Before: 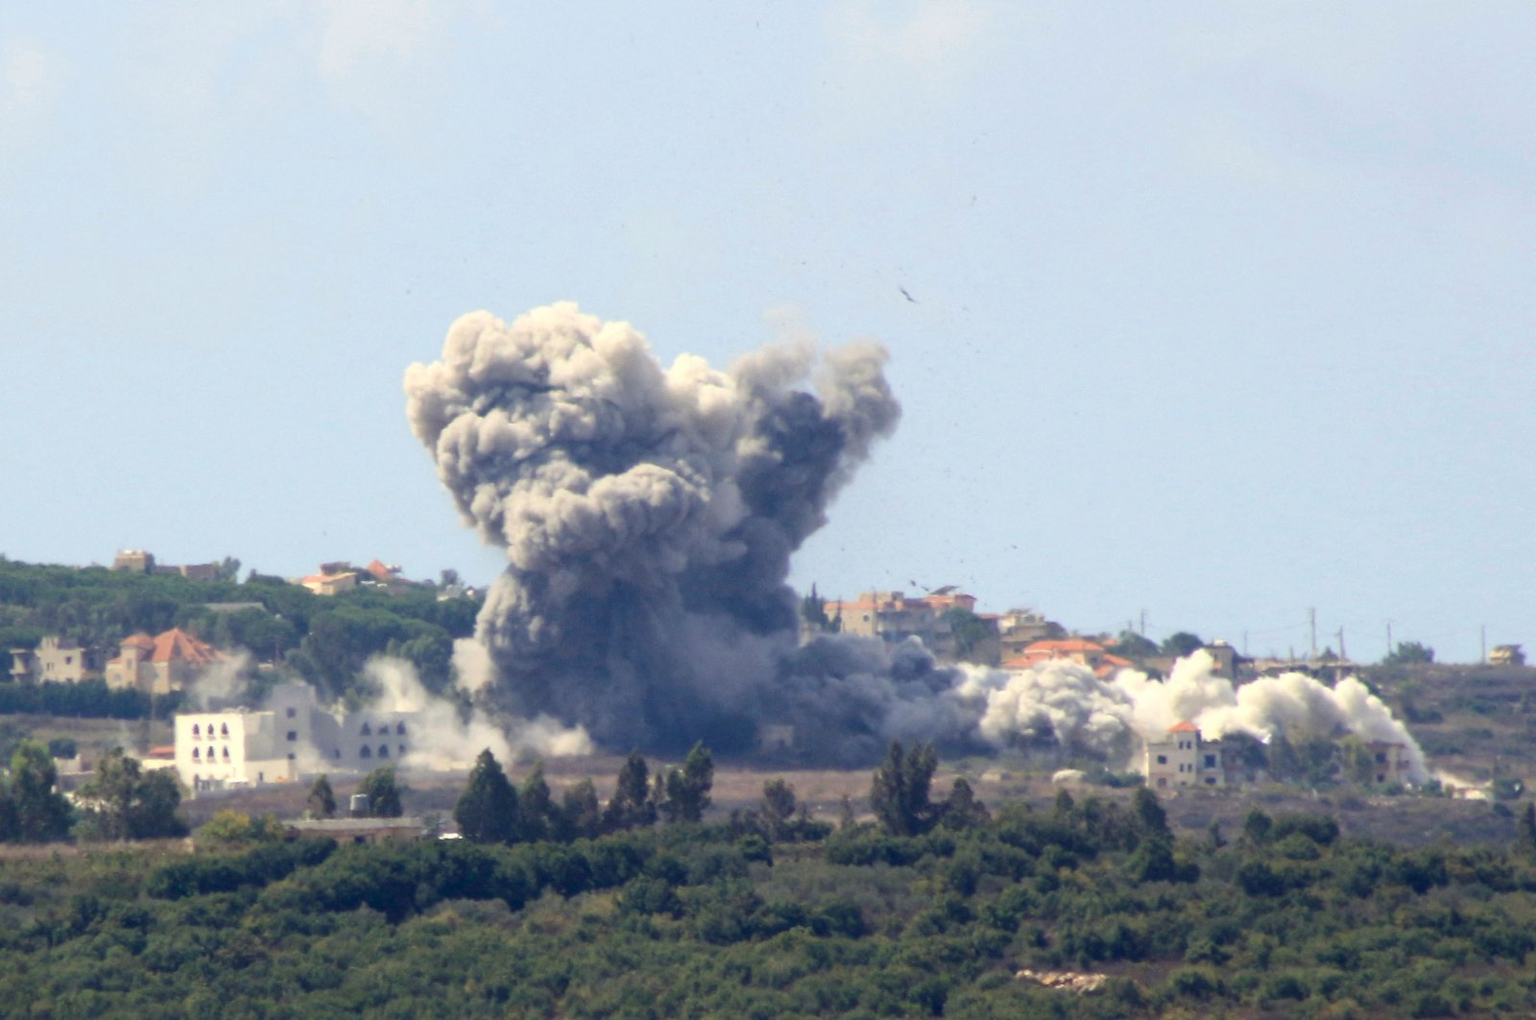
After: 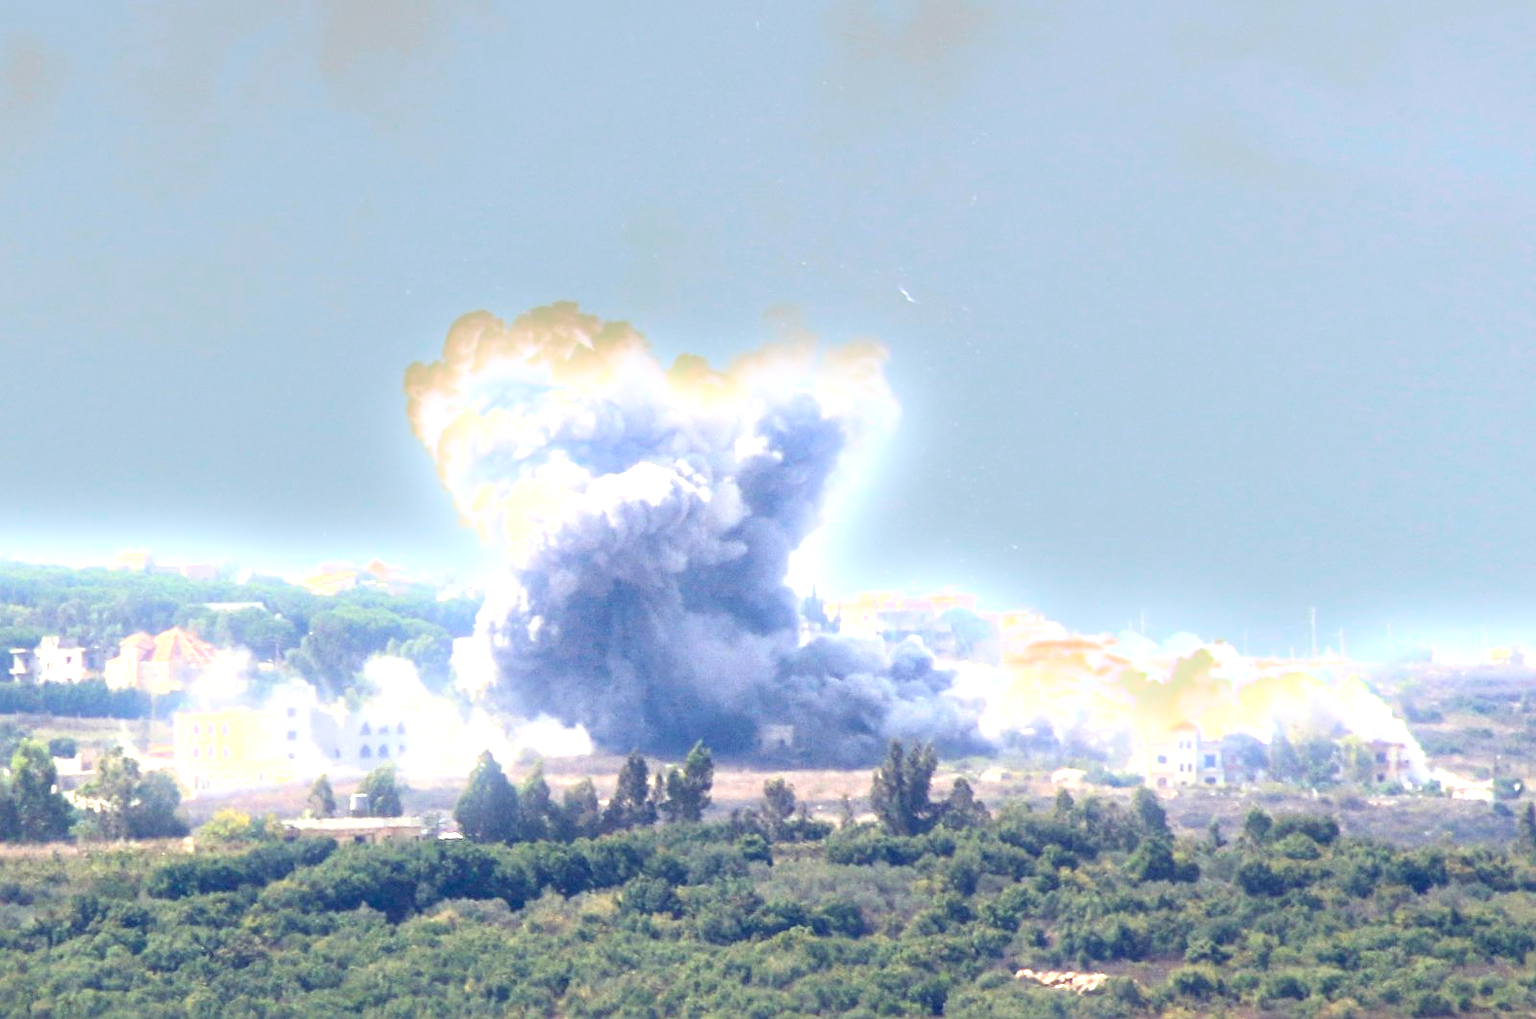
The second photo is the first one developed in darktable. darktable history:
bloom: size 9%, threshold 100%, strength 7%
exposure: black level correction 0, exposure 1.75 EV, compensate exposure bias true, compensate highlight preservation false
sharpen: on, module defaults
